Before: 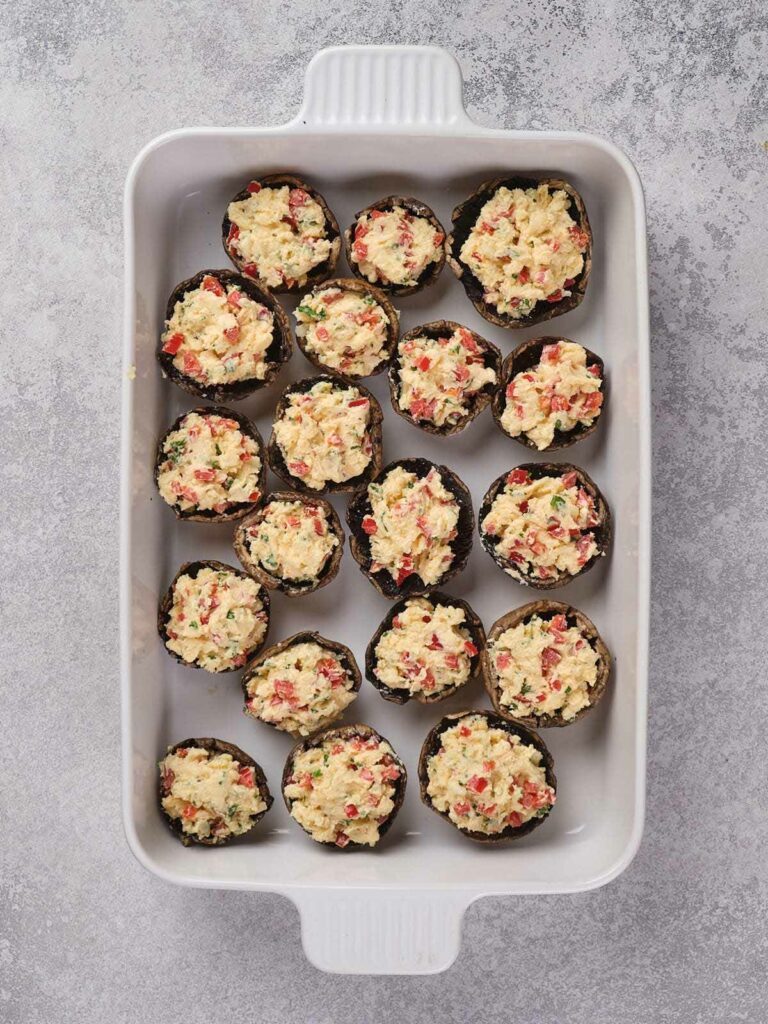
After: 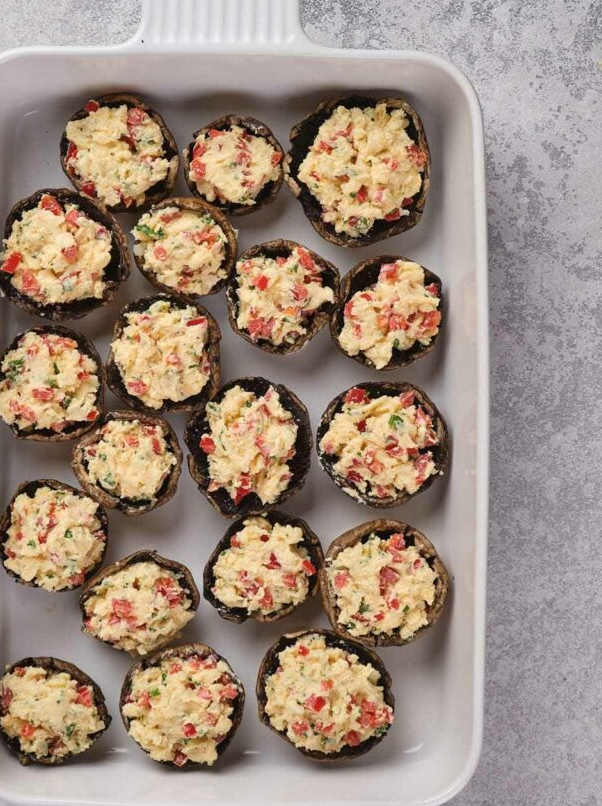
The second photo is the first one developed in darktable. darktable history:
crop and rotate: left 21.198%, top 7.929%, right 0.403%, bottom 13.344%
